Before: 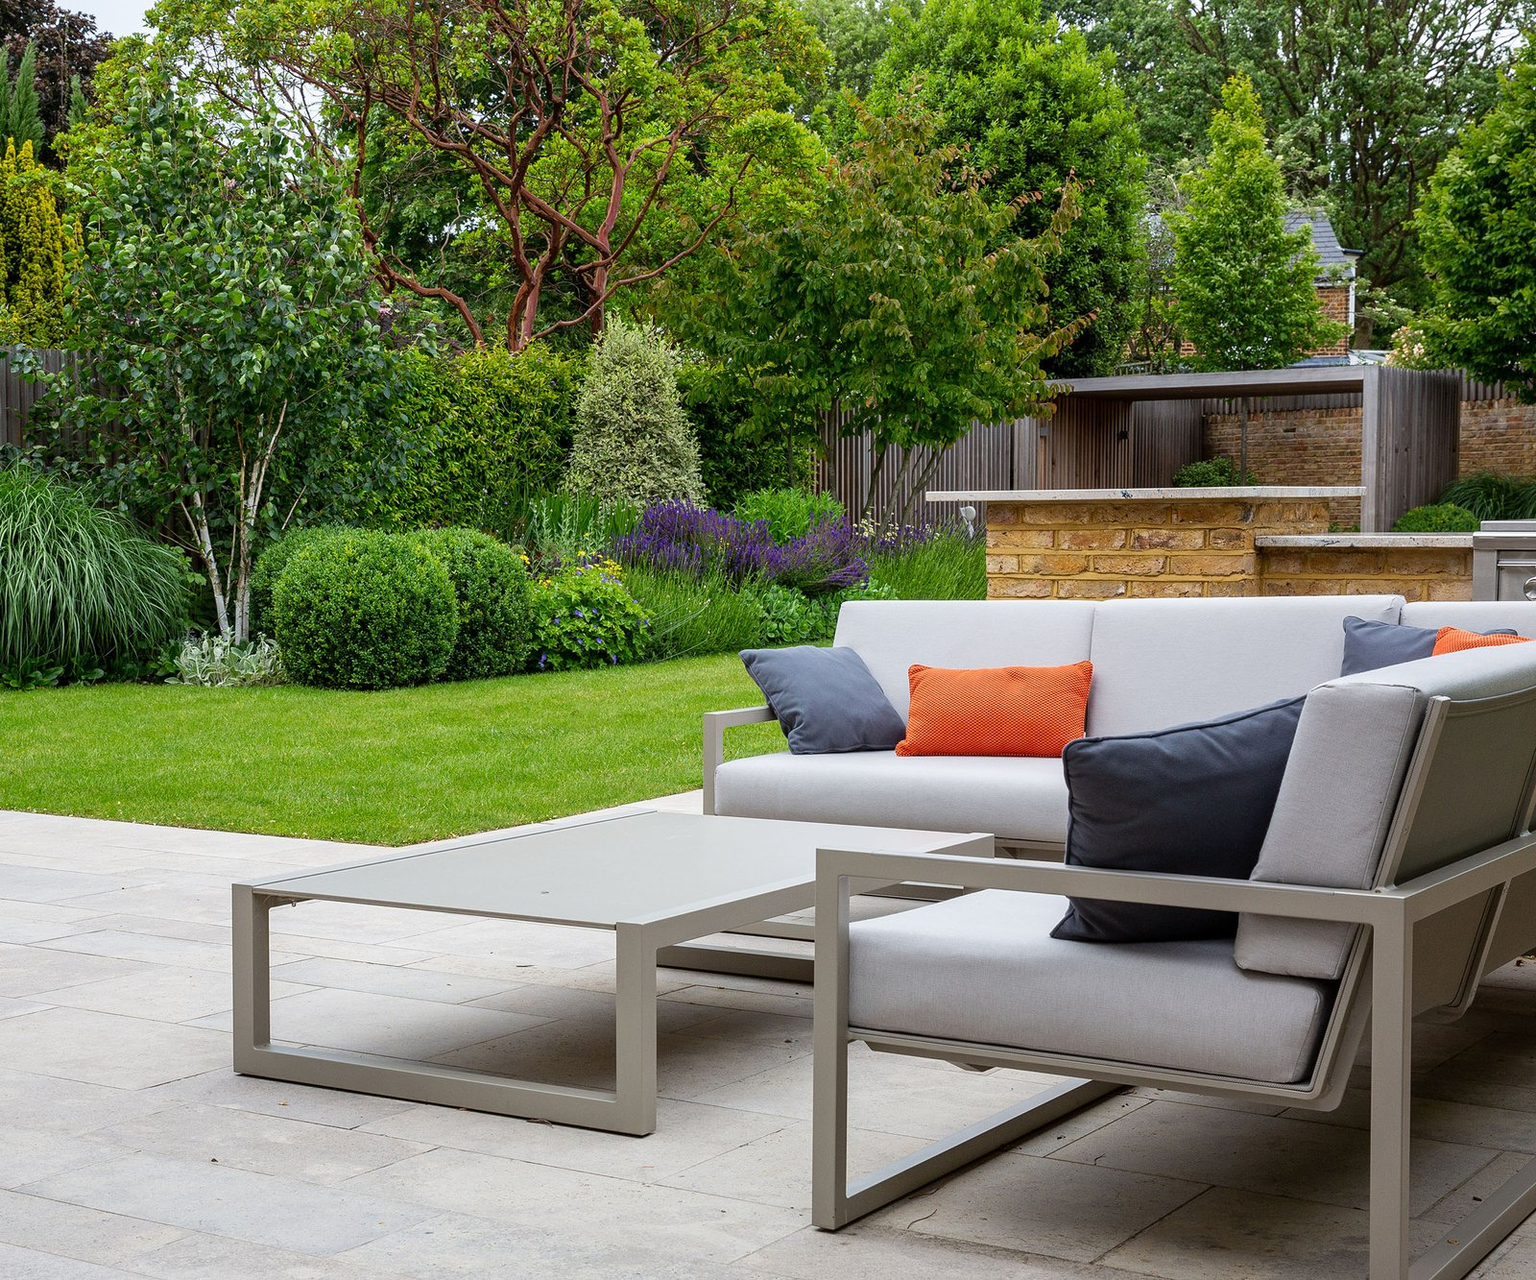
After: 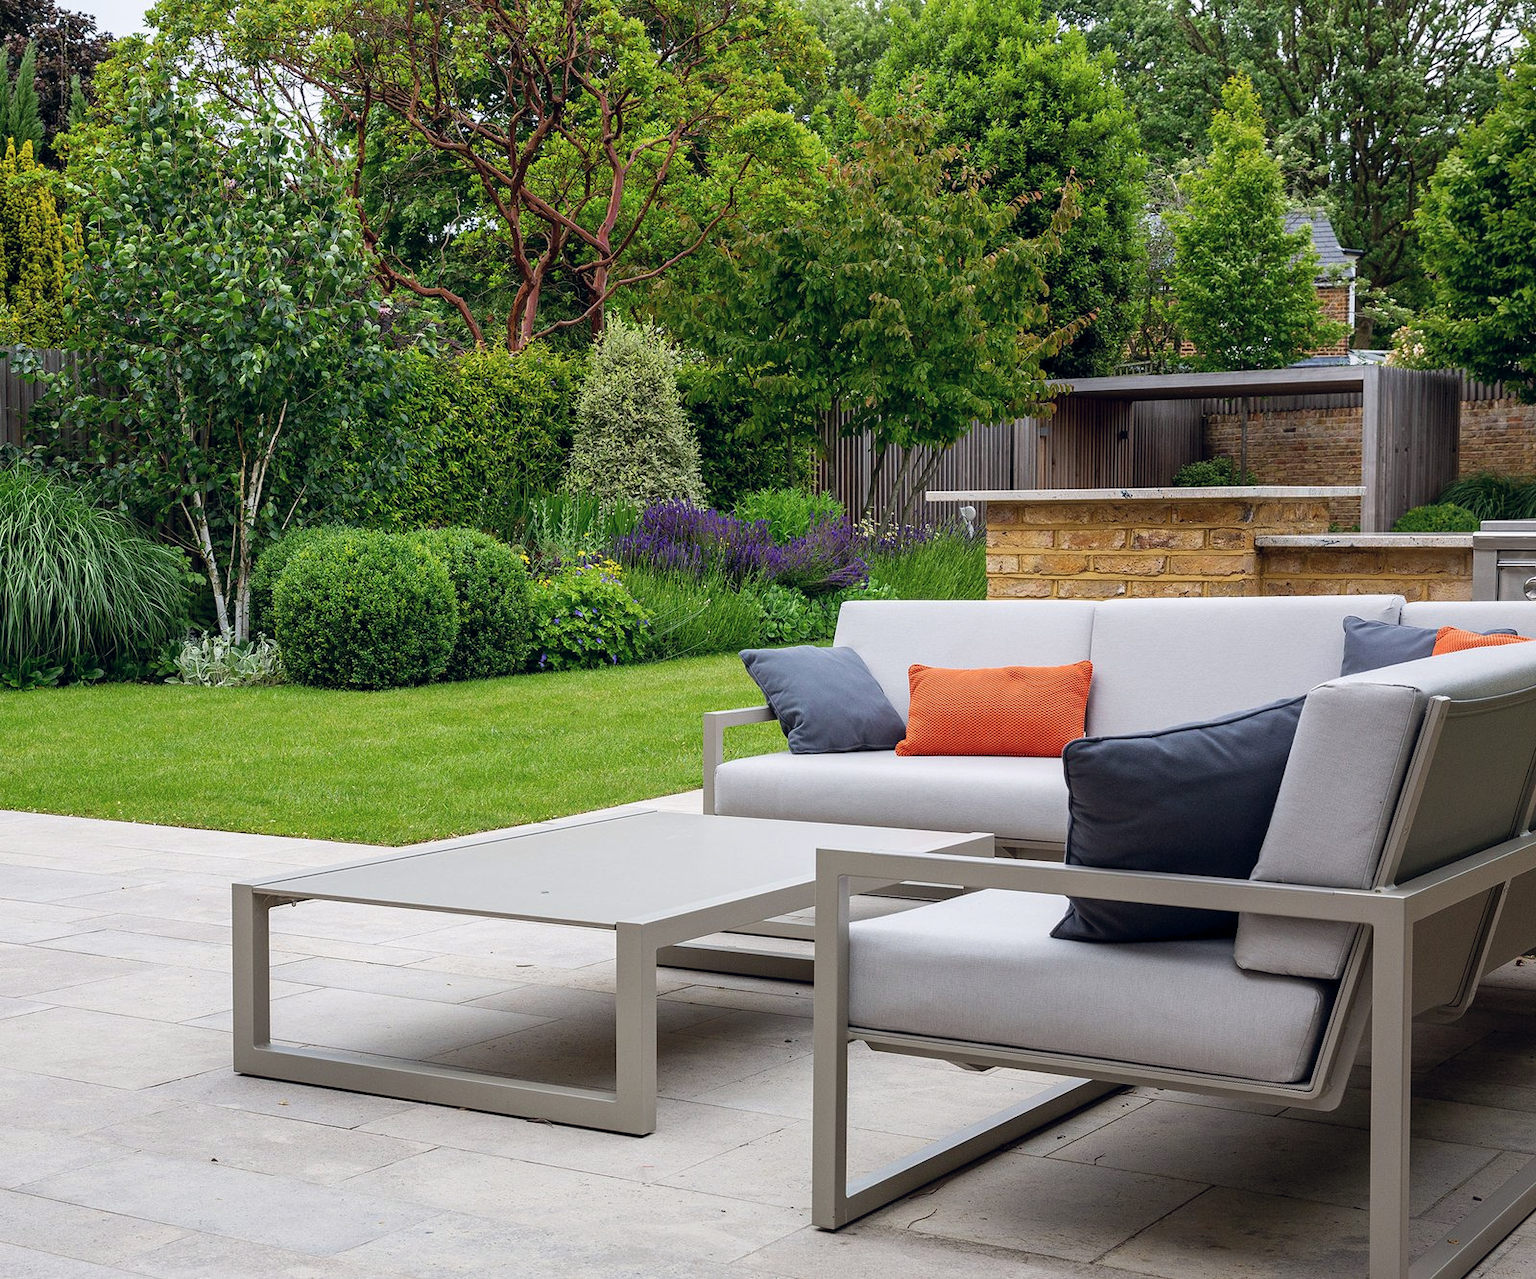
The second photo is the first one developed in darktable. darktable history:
color balance rgb: highlights gain › chroma 0.228%, highlights gain › hue 330.31°, global offset › chroma 0.053%, global offset › hue 253.81°, perceptual saturation grading › global saturation -0.039%
contrast brightness saturation: saturation -0.049
